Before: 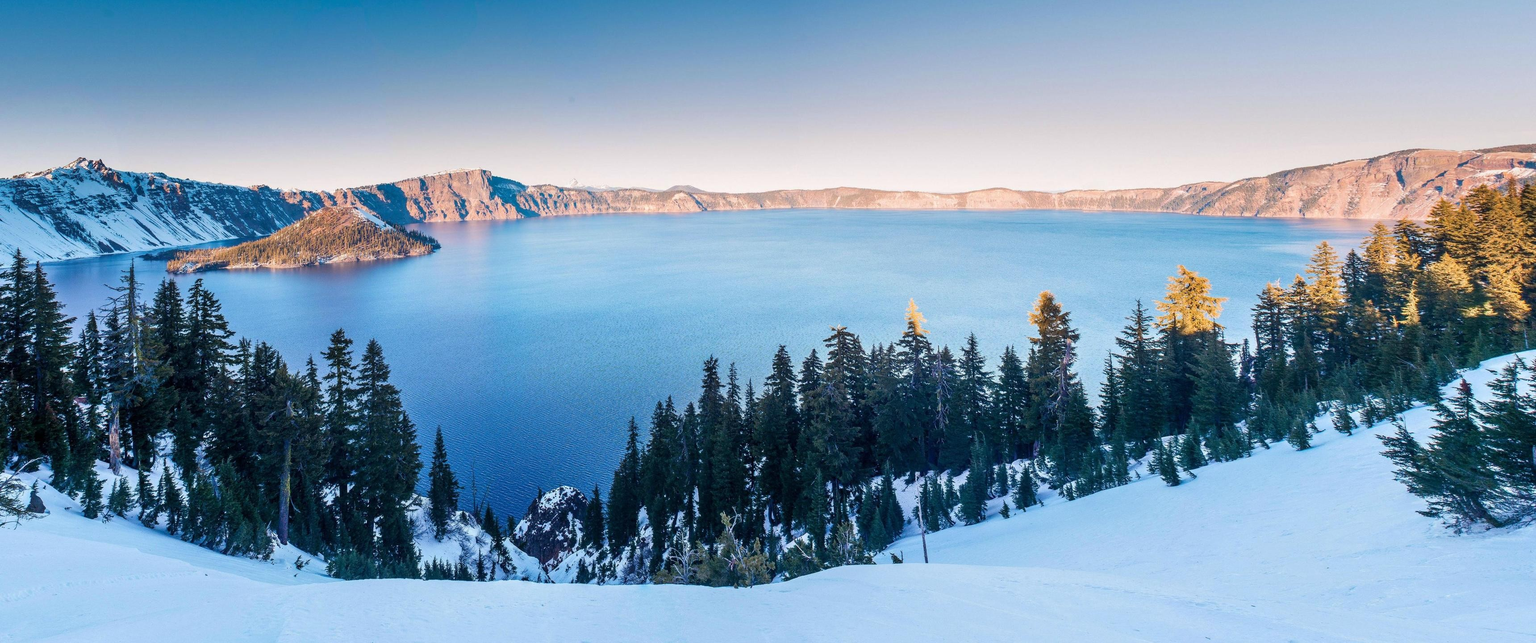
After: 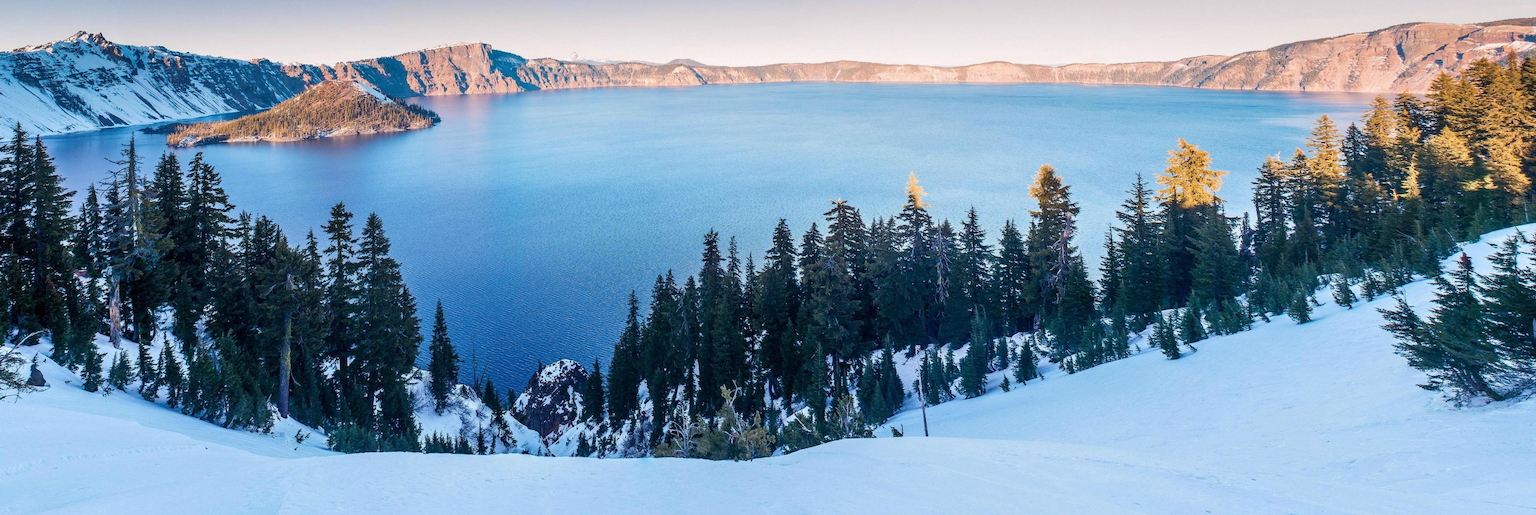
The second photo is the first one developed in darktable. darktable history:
crop and rotate: top 19.768%
